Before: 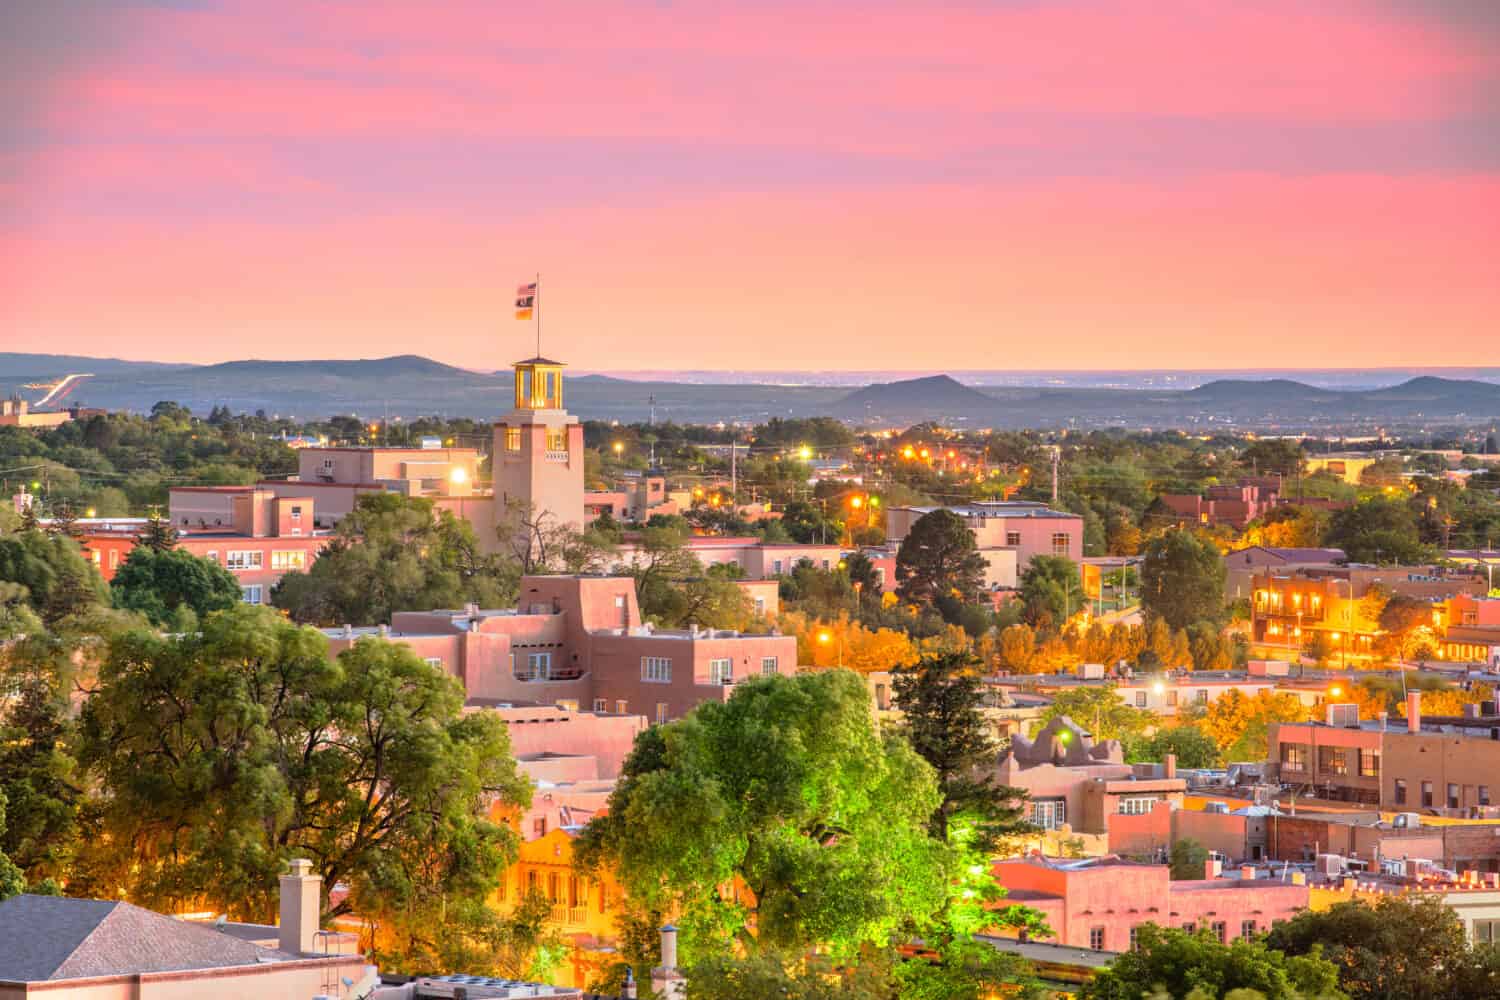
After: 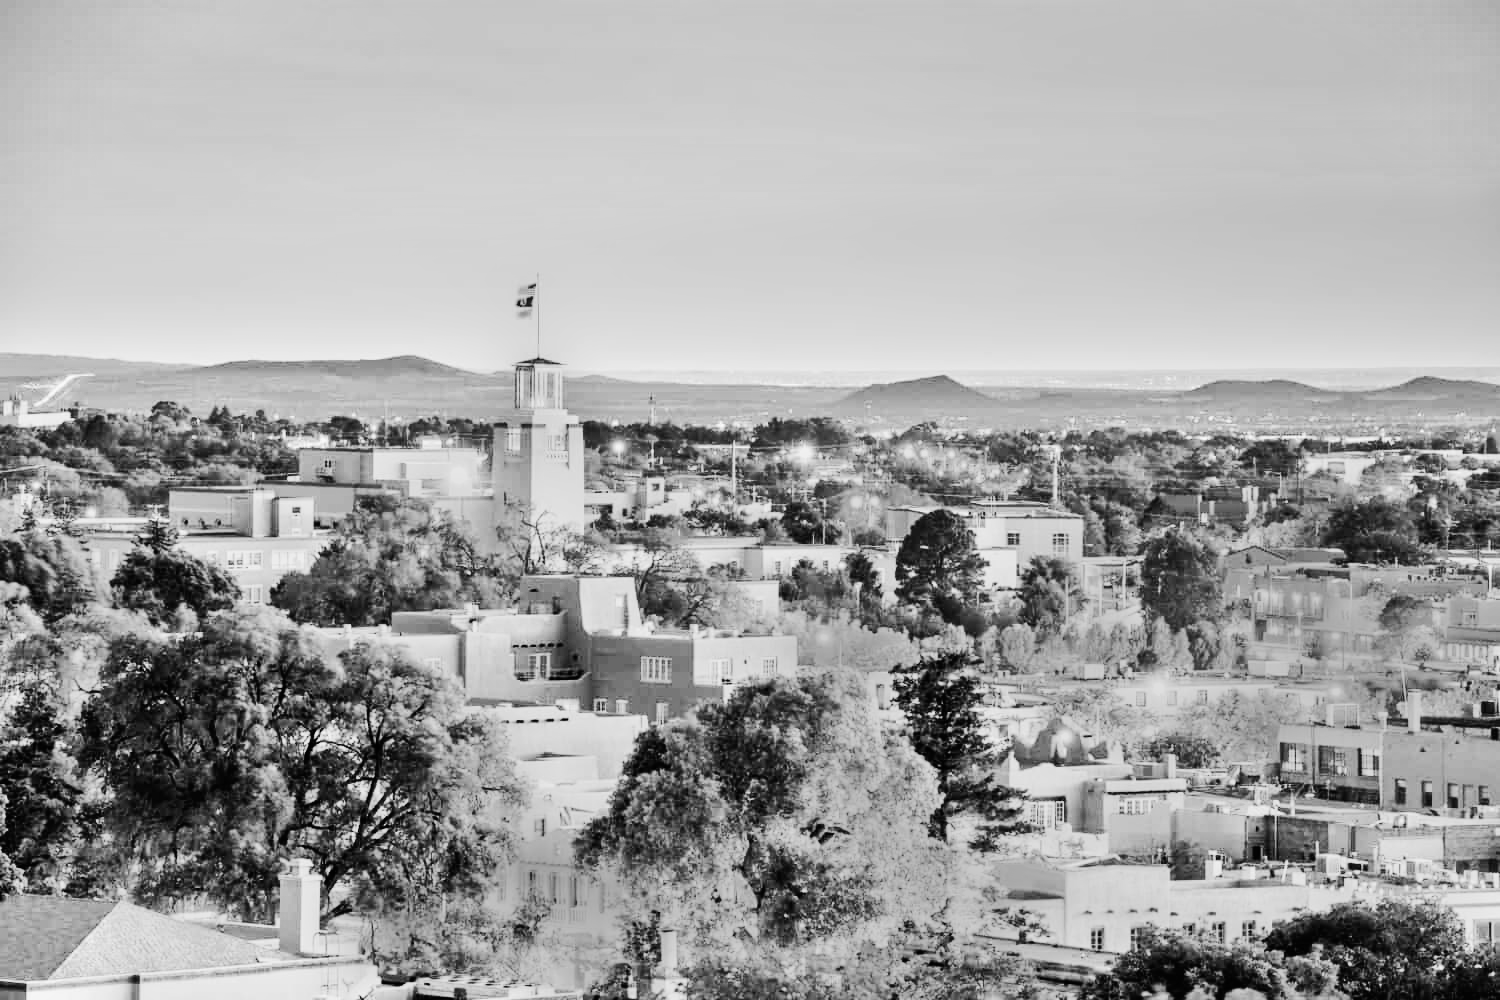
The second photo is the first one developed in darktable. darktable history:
exposure: compensate highlight preservation false
shadows and highlights: shadows 5, soften with gaussian
monochrome: on, module defaults
color correction: highlights a* 10.44, highlights b* 30.04, shadows a* 2.73, shadows b* 17.51, saturation 1.72
tone curve: curves: ch0 [(0, 0) (0.16, 0.055) (0.506, 0.762) (1, 1.024)], color space Lab, linked channels, preserve colors none
